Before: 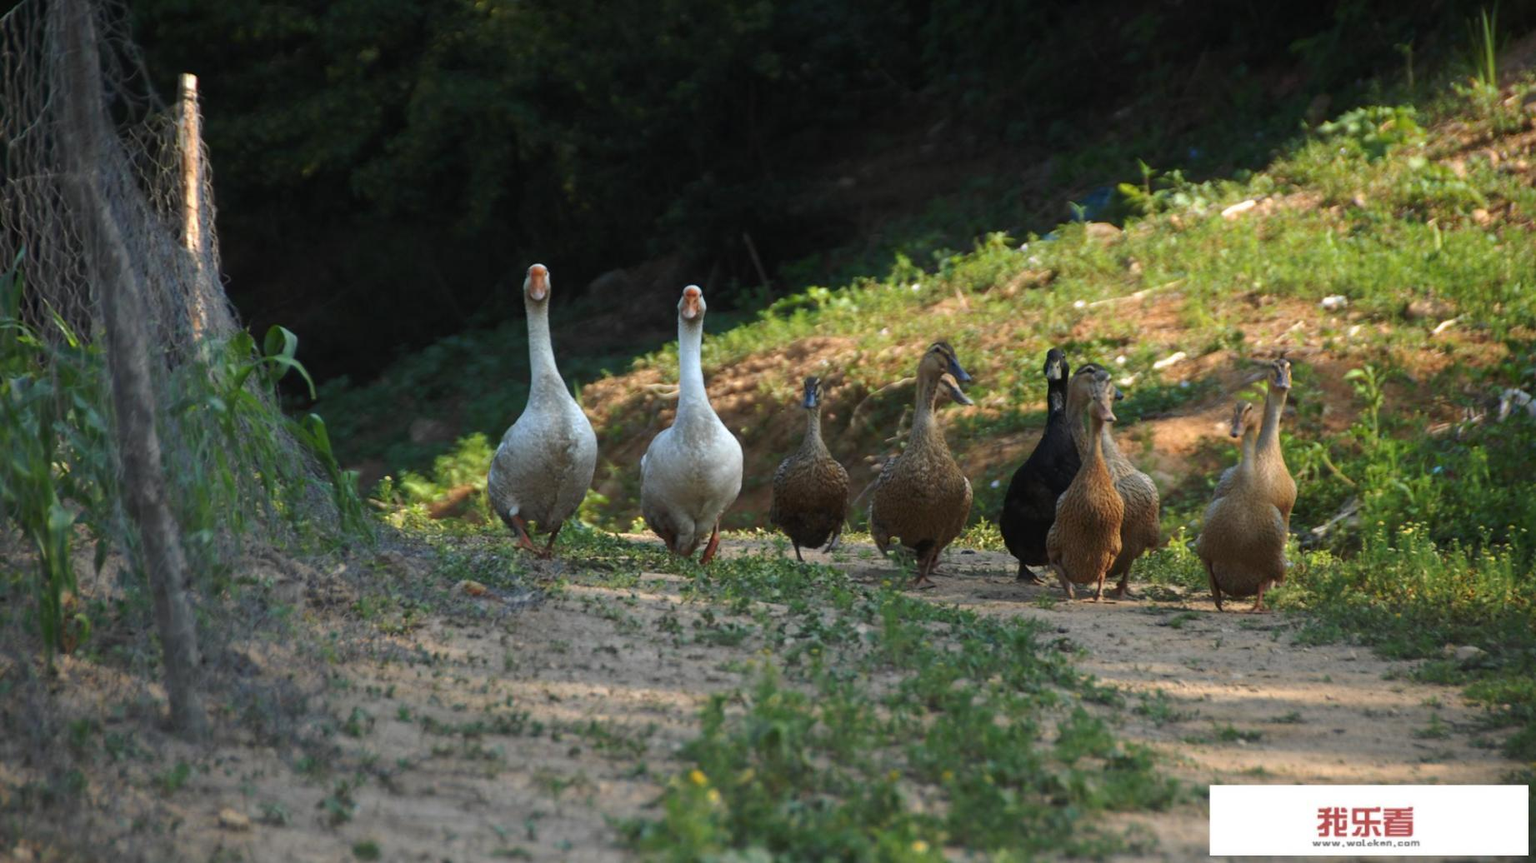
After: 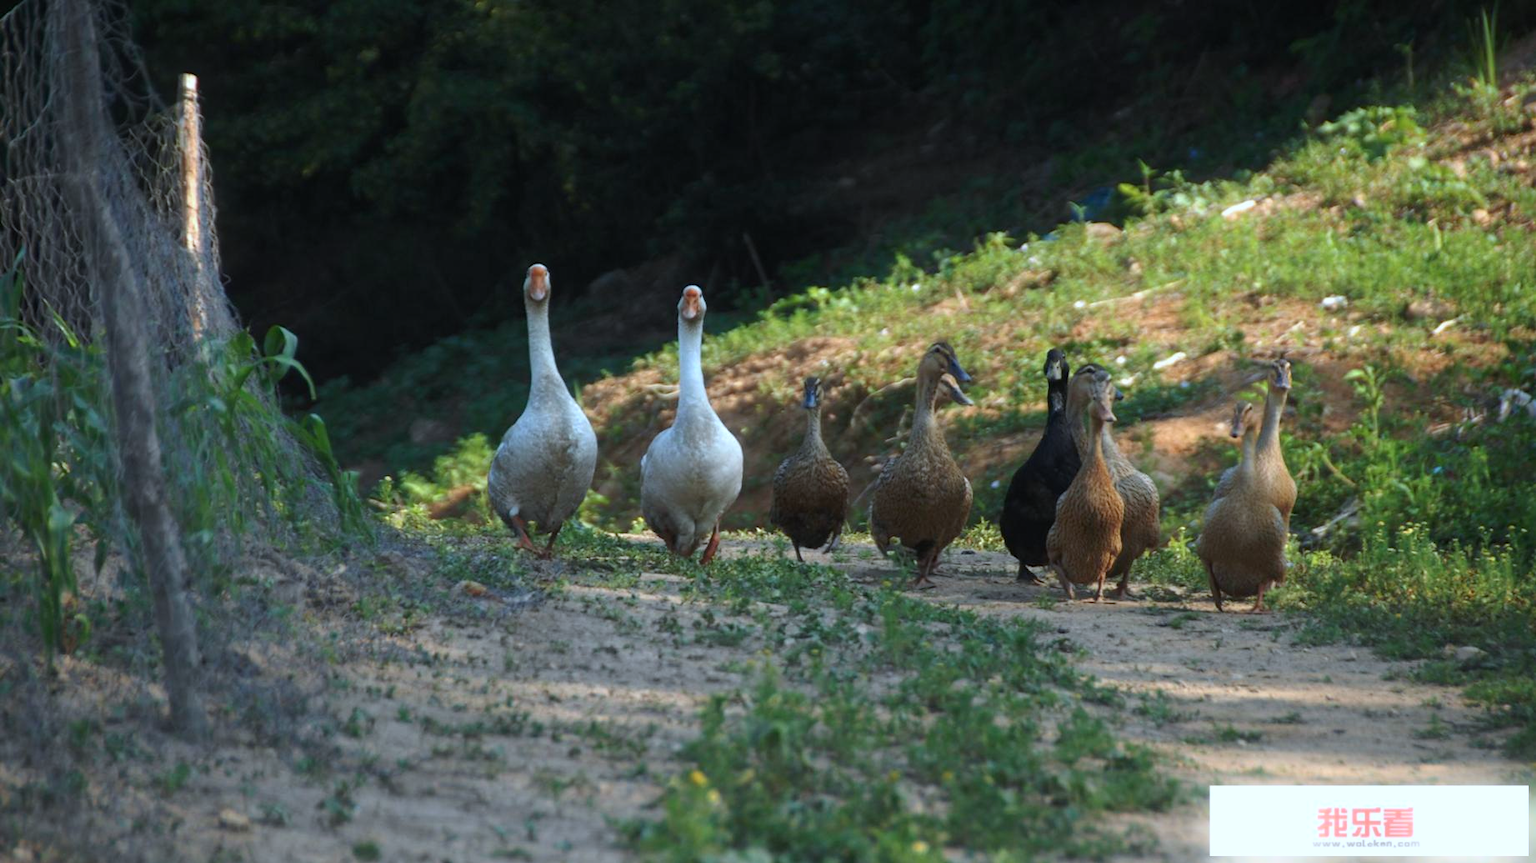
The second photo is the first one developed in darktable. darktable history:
color calibration: illuminant custom, x 0.368, y 0.373, temperature 4330.32 K
bloom: size 5%, threshold 95%, strength 15%
